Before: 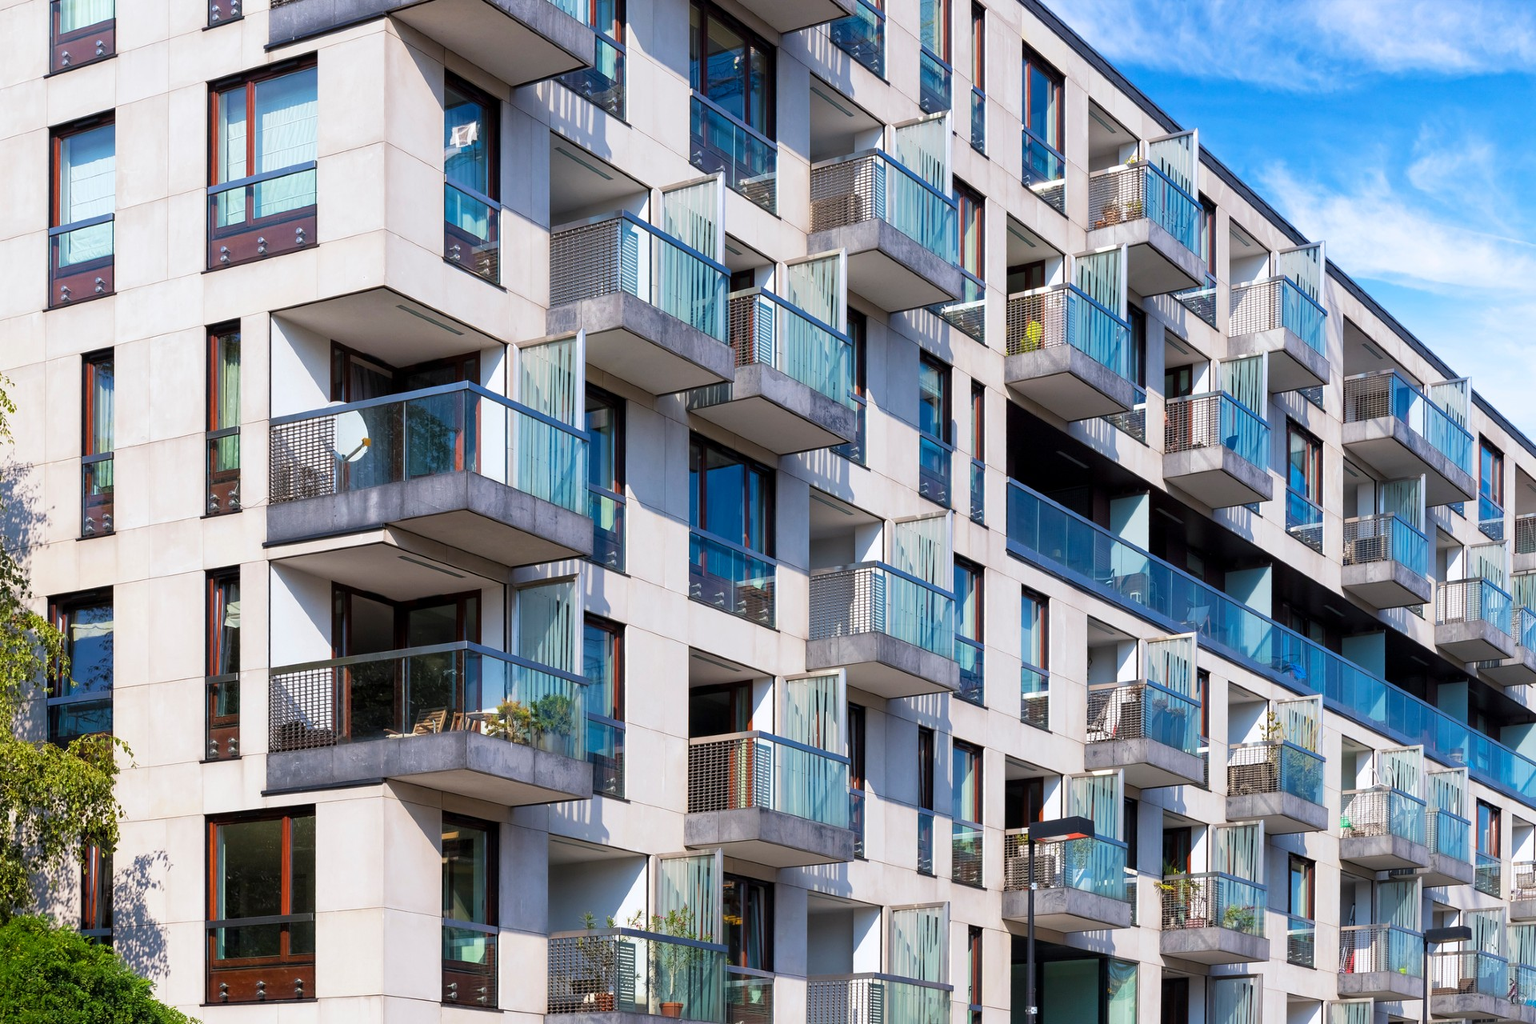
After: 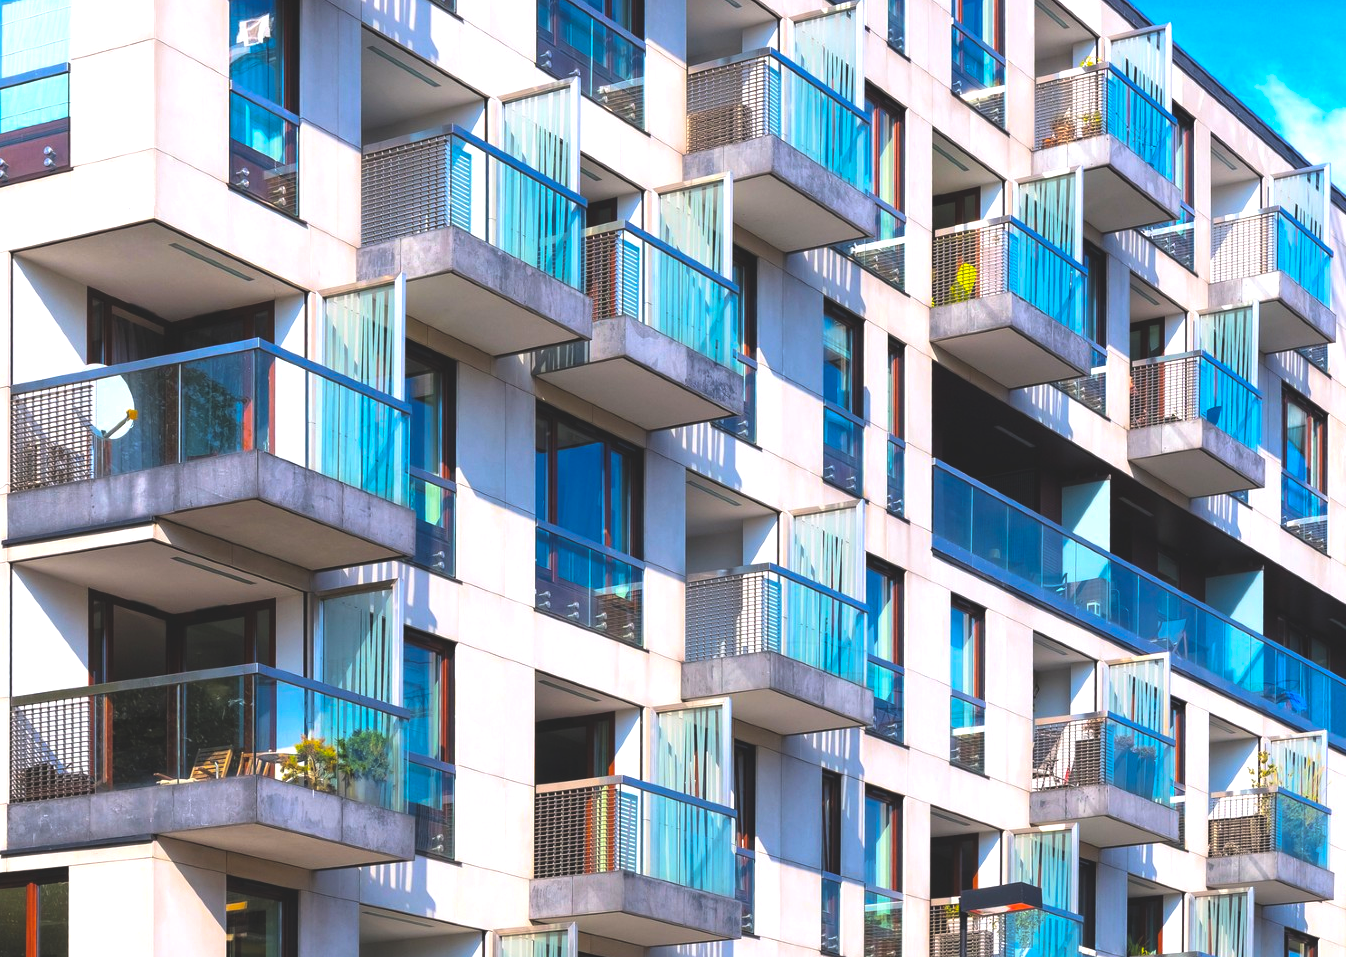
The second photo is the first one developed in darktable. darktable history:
crop and rotate: left 17.018%, top 10.81%, right 12.857%, bottom 14.423%
color balance rgb: global offset › luminance 1.504%, linear chroma grading › shadows -39.628%, linear chroma grading › highlights 40.351%, linear chroma grading › global chroma 45.221%, linear chroma grading › mid-tones -29.878%, perceptual saturation grading › global saturation 0.571%, perceptual brilliance grading › global brilliance 11.831%
